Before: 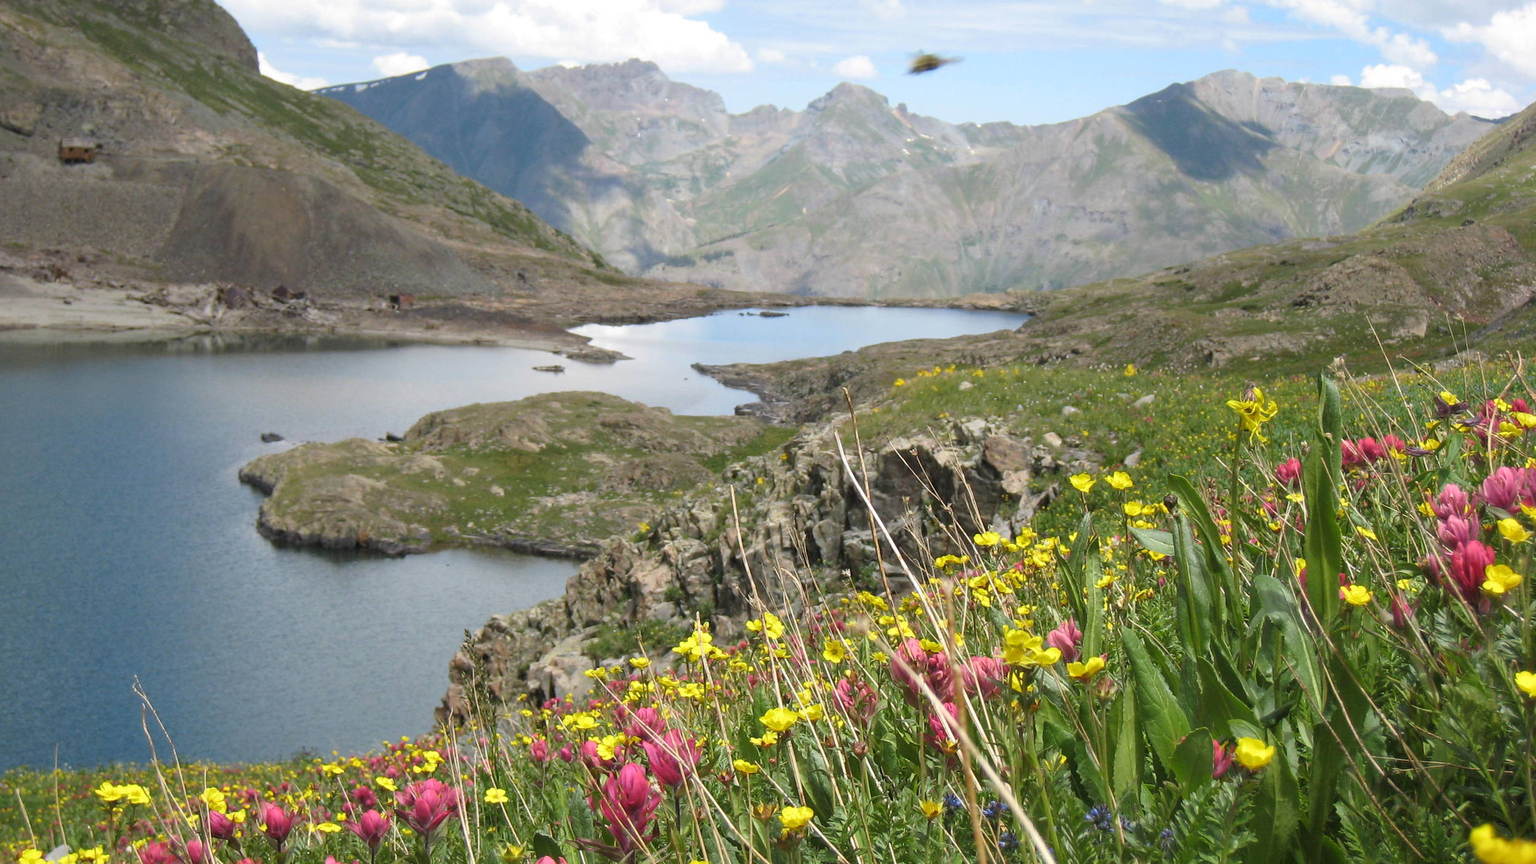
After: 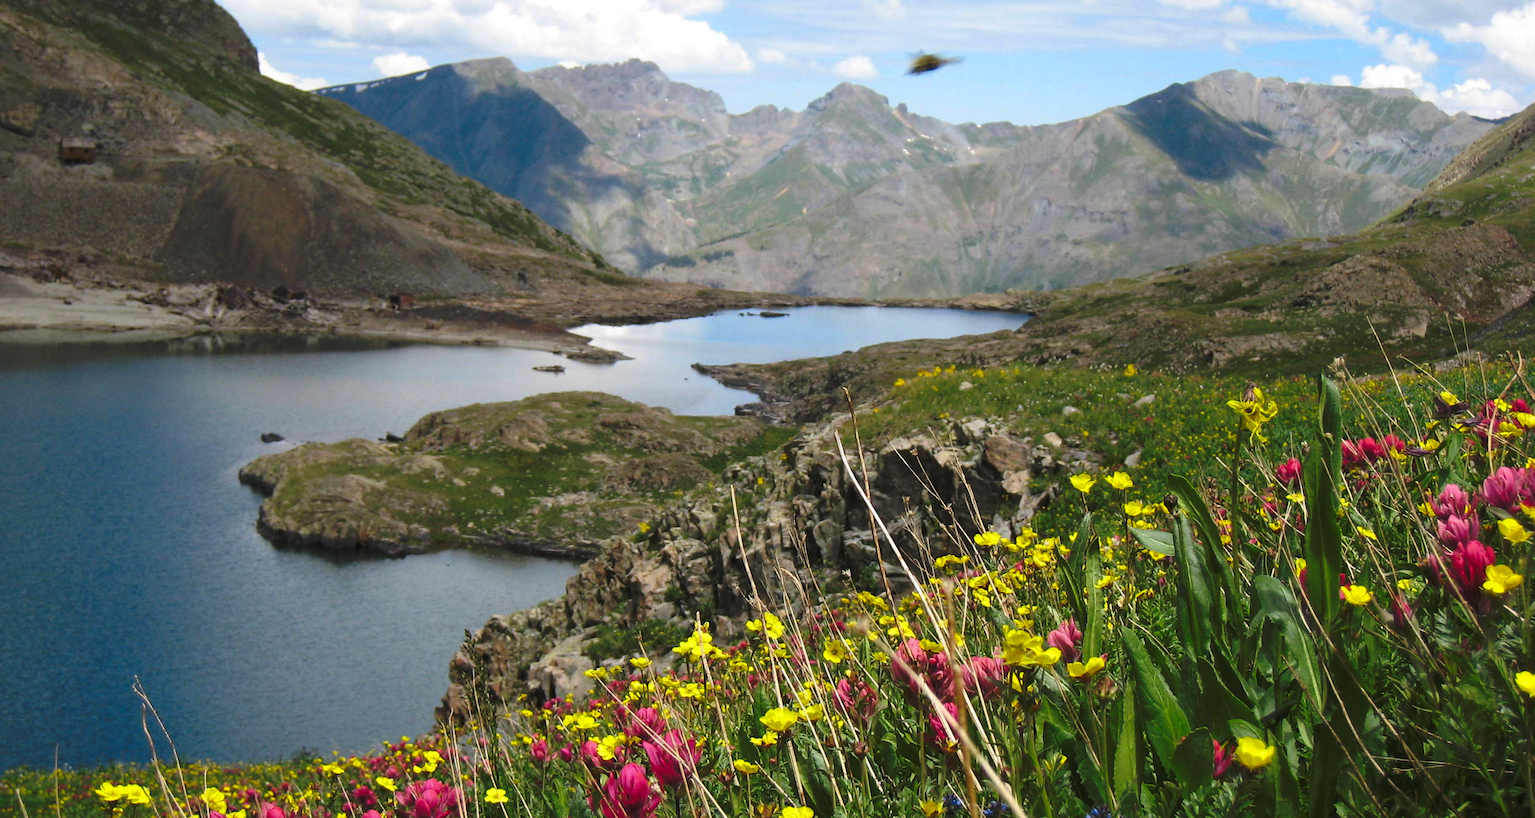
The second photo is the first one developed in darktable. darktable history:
tone curve: curves: ch0 [(0, 0) (0.003, 0.002) (0.011, 0.007) (0.025, 0.015) (0.044, 0.026) (0.069, 0.041) (0.1, 0.059) (0.136, 0.08) (0.177, 0.105) (0.224, 0.132) (0.277, 0.163) (0.335, 0.198) (0.399, 0.253) (0.468, 0.341) (0.543, 0.435) (0.623, 0.532) (0.709, 0.635) (0.801, 0.745) (0.898, 0.873) (1, 1)], preserve colors none
crop and rotate: top 0.006%, bottom 5.249%
